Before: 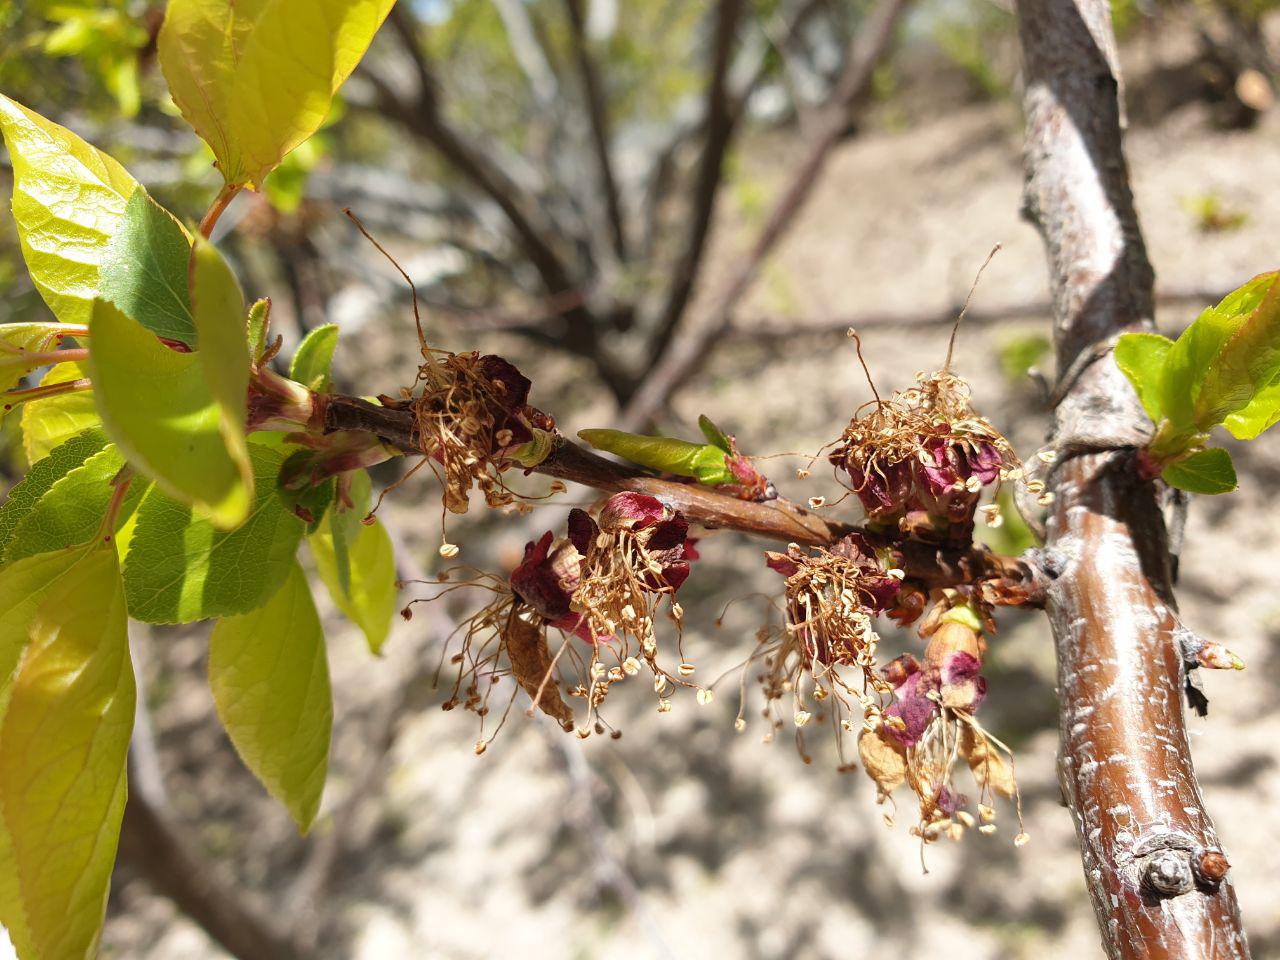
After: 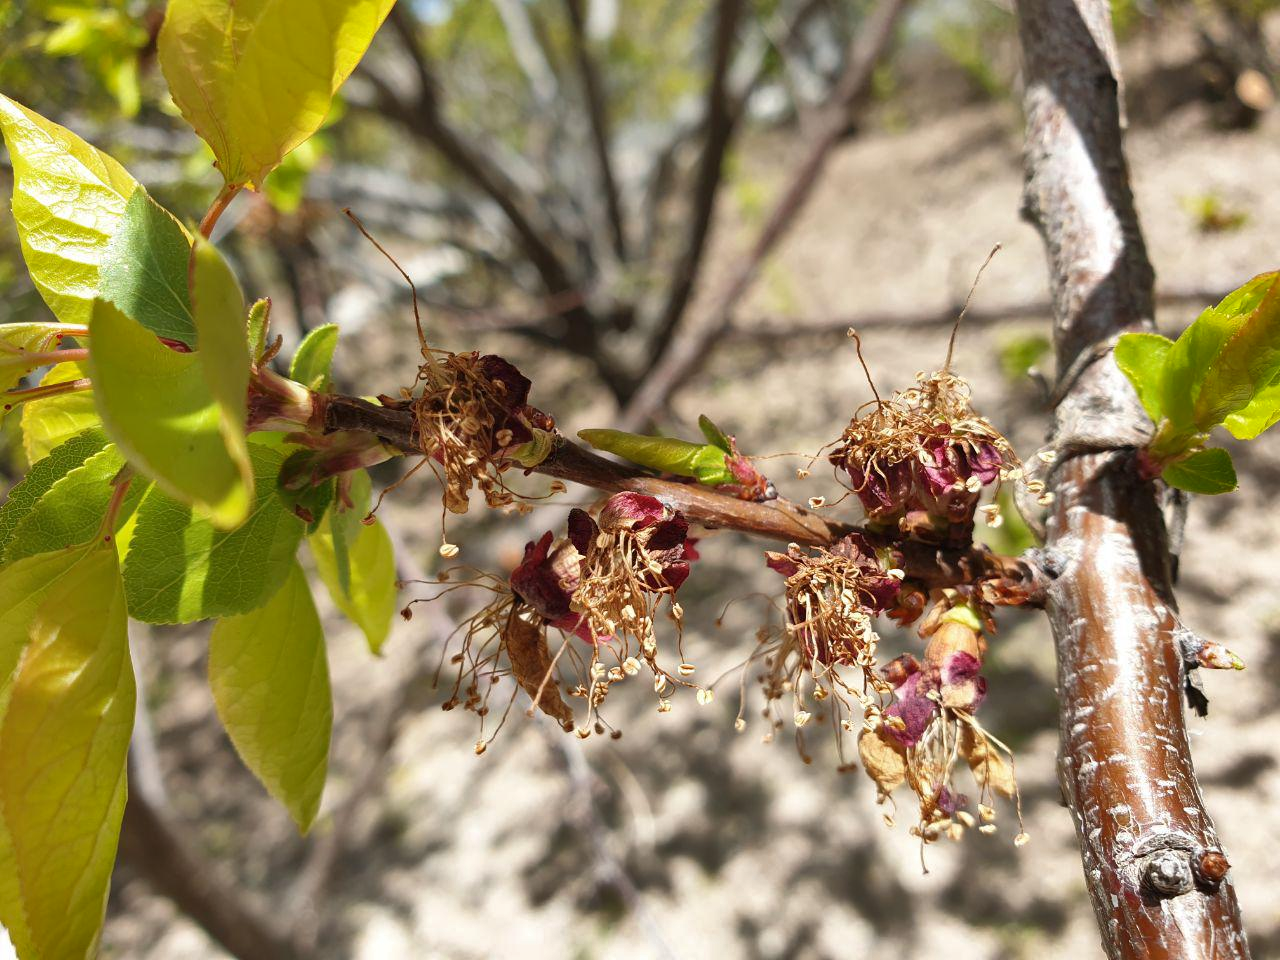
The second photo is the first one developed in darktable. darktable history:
shadows and highlights: radius 108.65, shadows 23.42, highlights -58.54, low approximation 0.01, soften with gaussian
